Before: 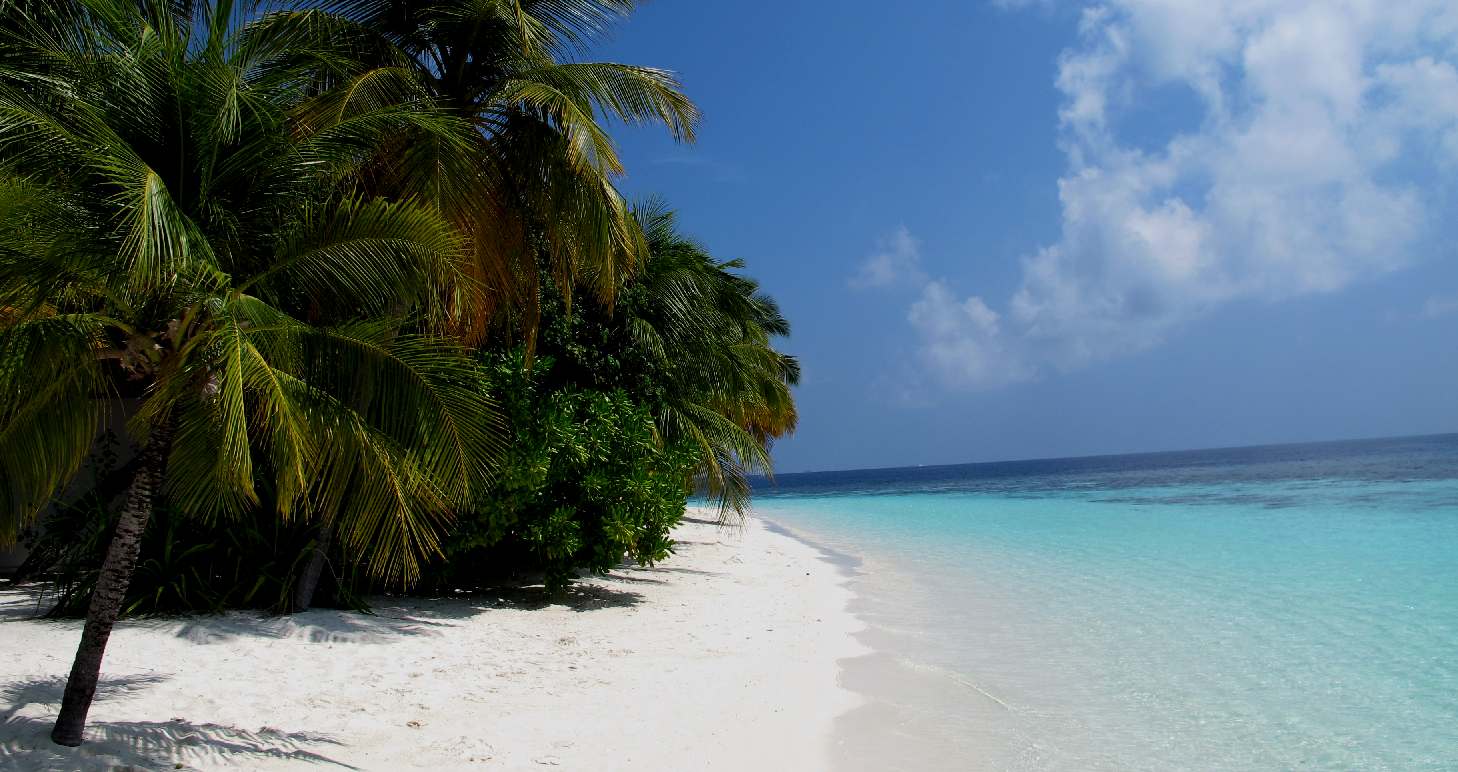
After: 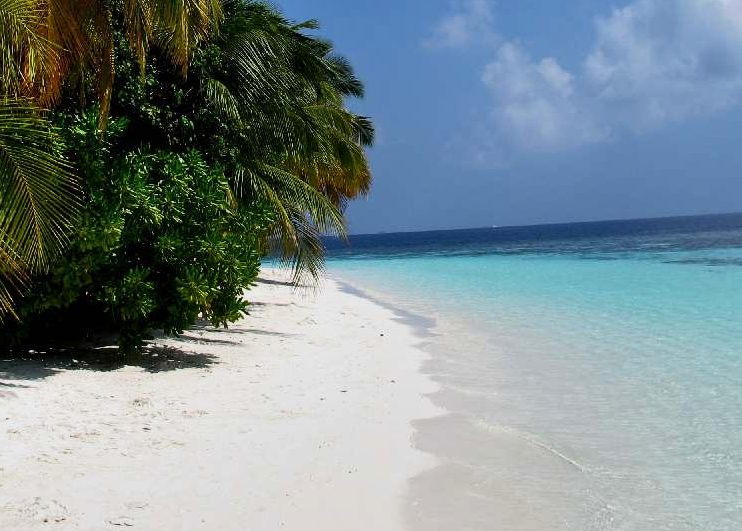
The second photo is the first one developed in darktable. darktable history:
contrast brightness saturation: contrast 0.15, brightness 0.05
crop and rotate: left 29.237%, top 31.152%, right 19.807%
shadows and highlights: soften with gaussian
